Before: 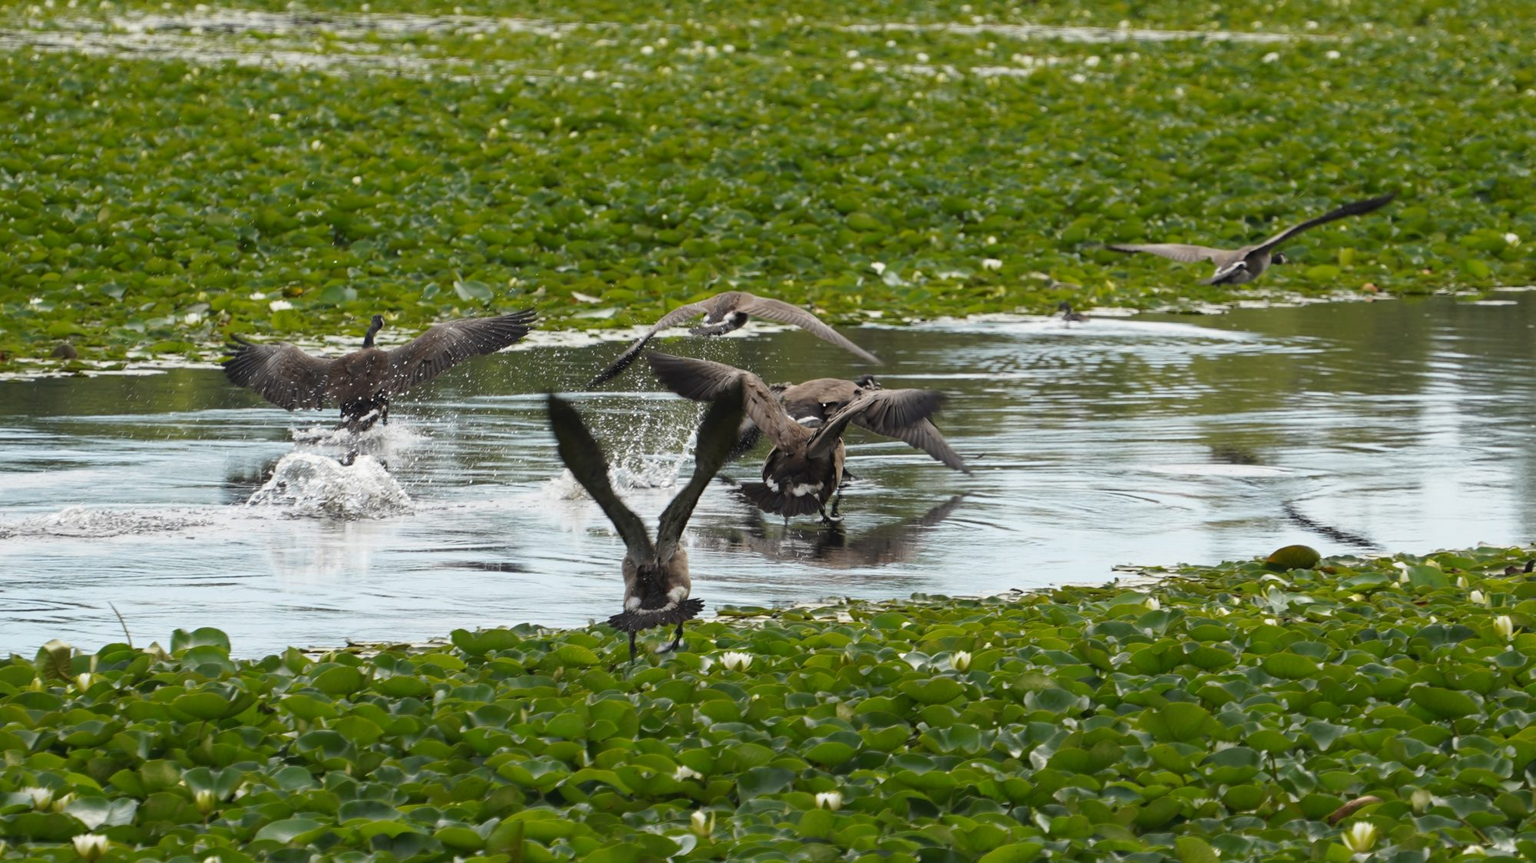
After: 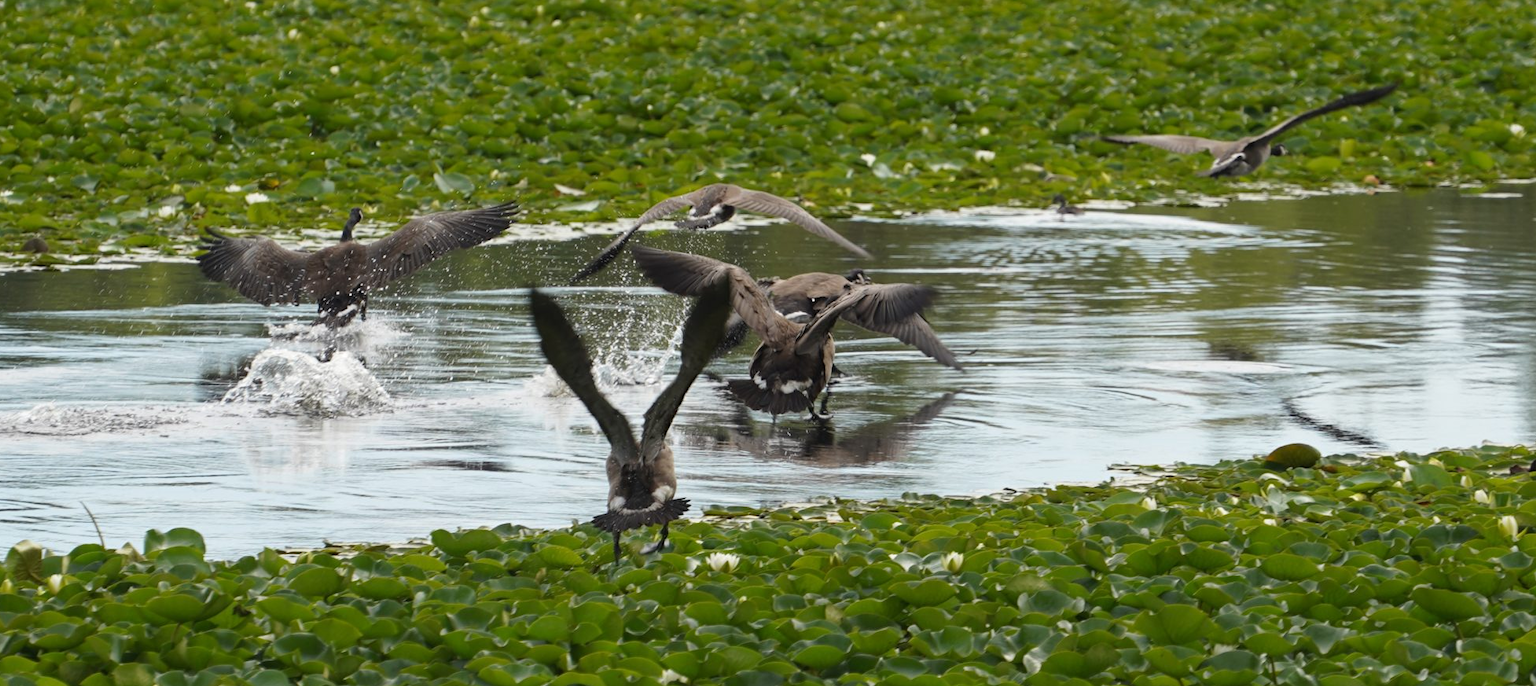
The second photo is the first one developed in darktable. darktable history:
crop and rotate: left 1.96%, top 13.014%, right 0.293%, bottom 9.231%
tone equalizer: on, module defaults
